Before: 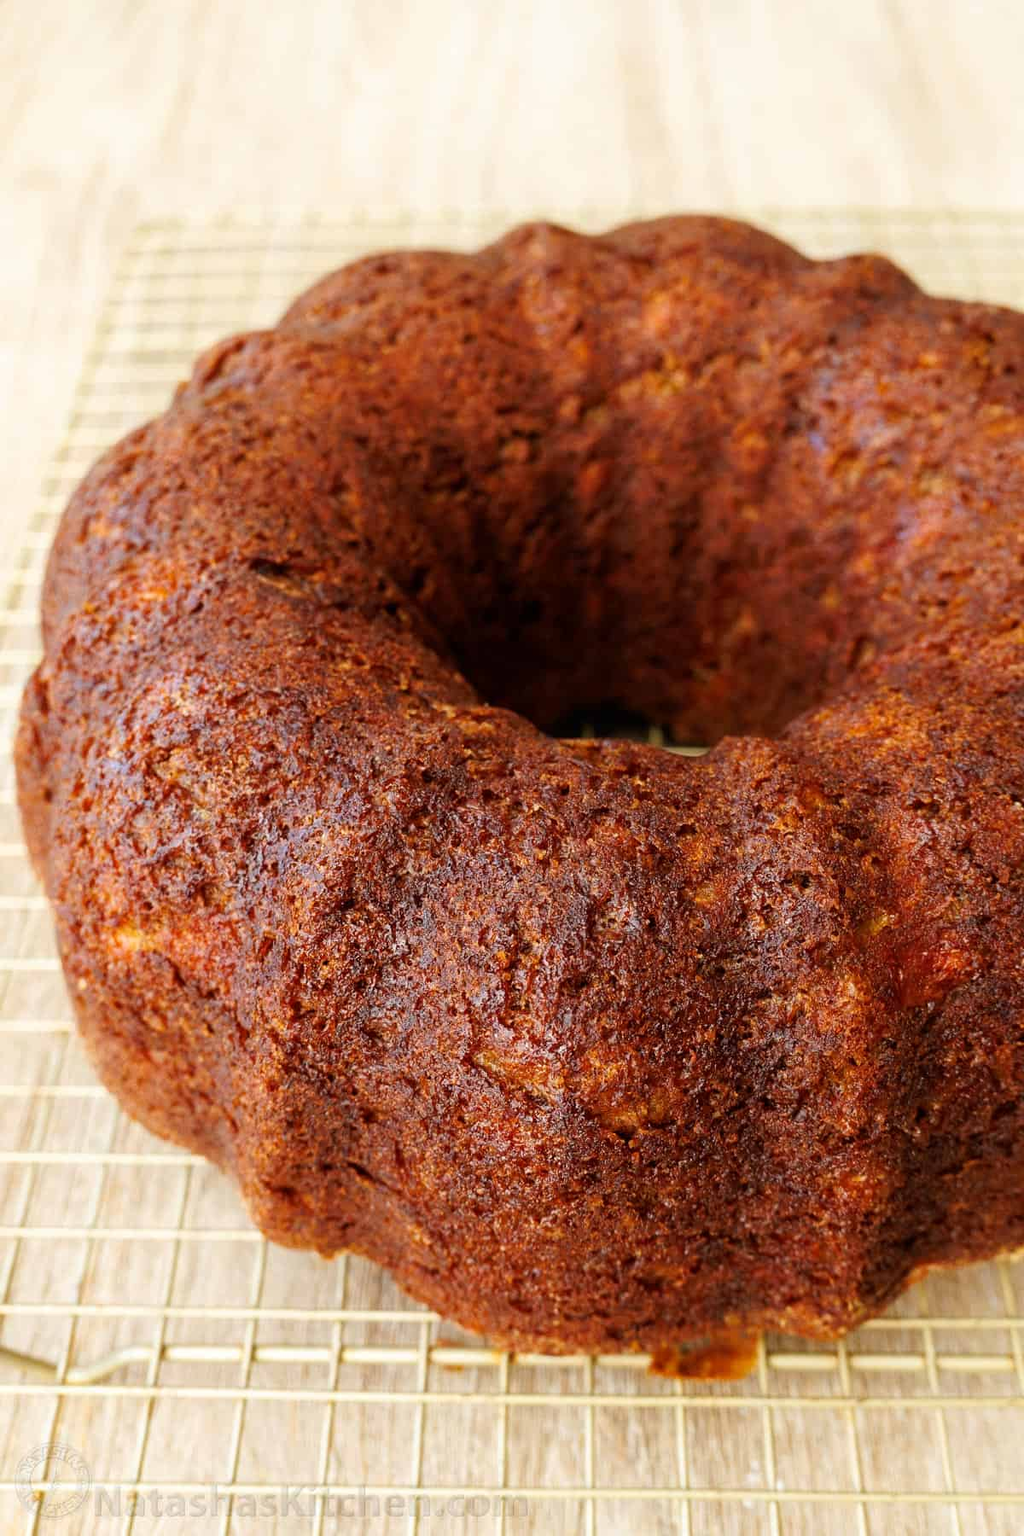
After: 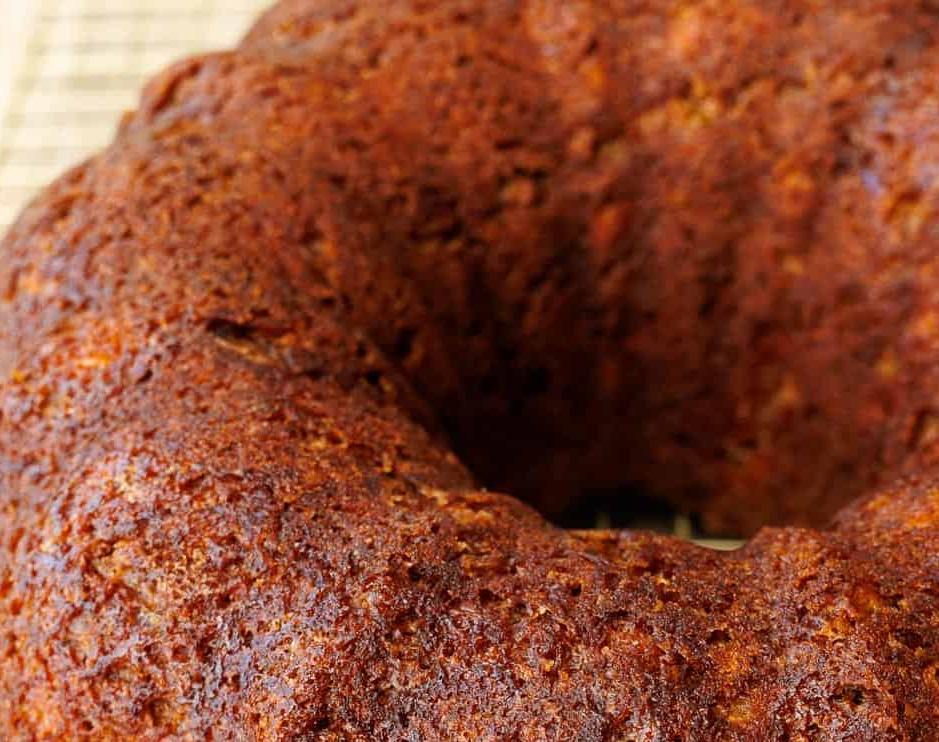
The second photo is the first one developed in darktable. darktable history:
crop: left 7.181%, top 18.675%, right 14.497%, bottom 40.053%
